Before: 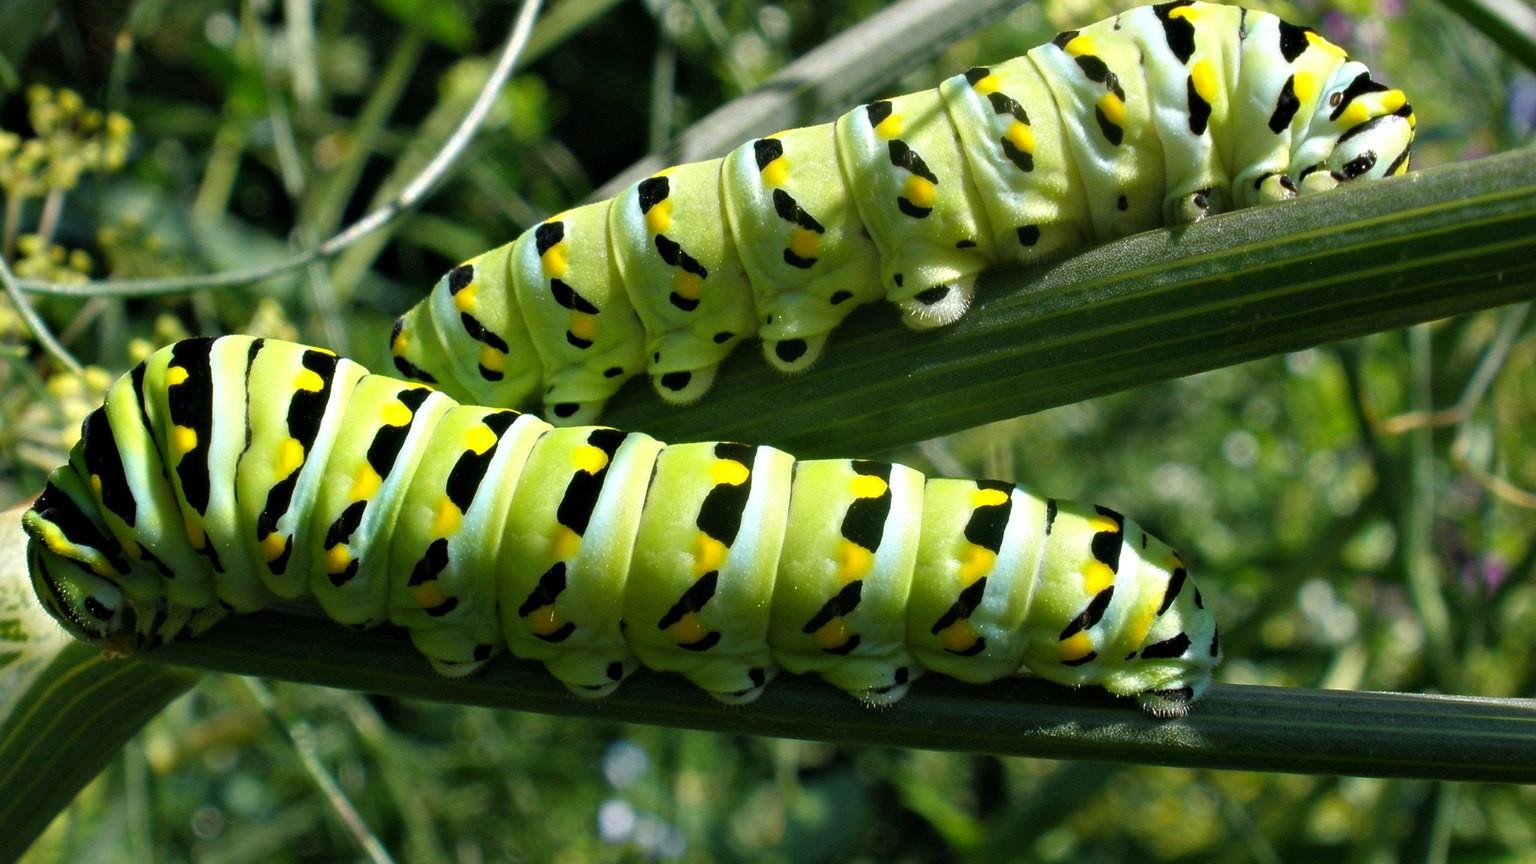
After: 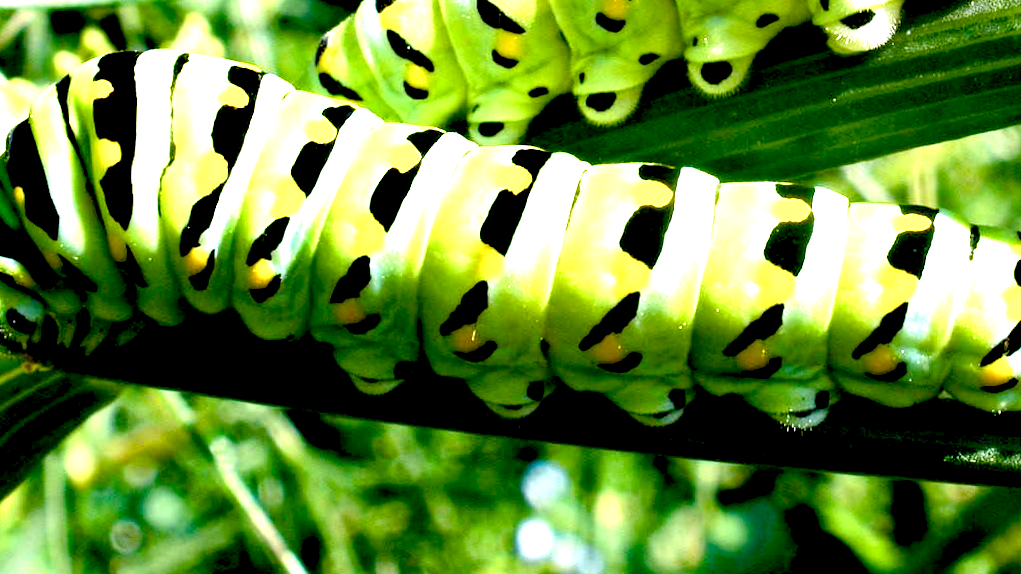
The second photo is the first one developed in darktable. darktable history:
exposure: black level correction 0.016, exposure 1.774 EV, compensate highlight preservation false
crop and rotate: angle -0.82°, left 3.85%, top 31.828%, right 27.992%
white balance: emerald 1
color balance rgb: linear chroma grading › shadows 32%, linear chroma grading › global chroma -2%, linear chroma grading › mid-tones 4%, perceptual saturation grading › global saturation -2%, perceptual saturation grading › highlights -8%, perceptual saturation grading › mid-tones 8%, perceptual saturation grading › shadows 4%, perceptual brilliance grading › highlights 8%, perceptual brilliance grading › mid-tones 4%, perceptual brilliance grading › shadows 2%, global vibrance 16%, saturation formula JzAzBz (2021)
